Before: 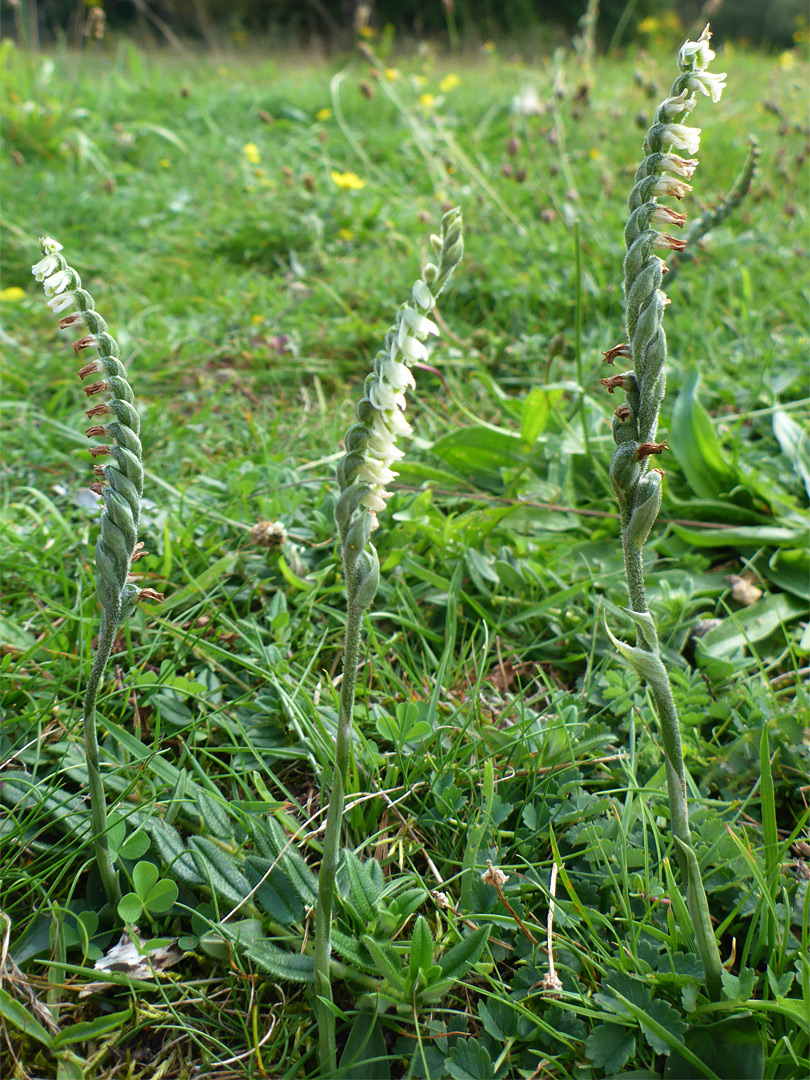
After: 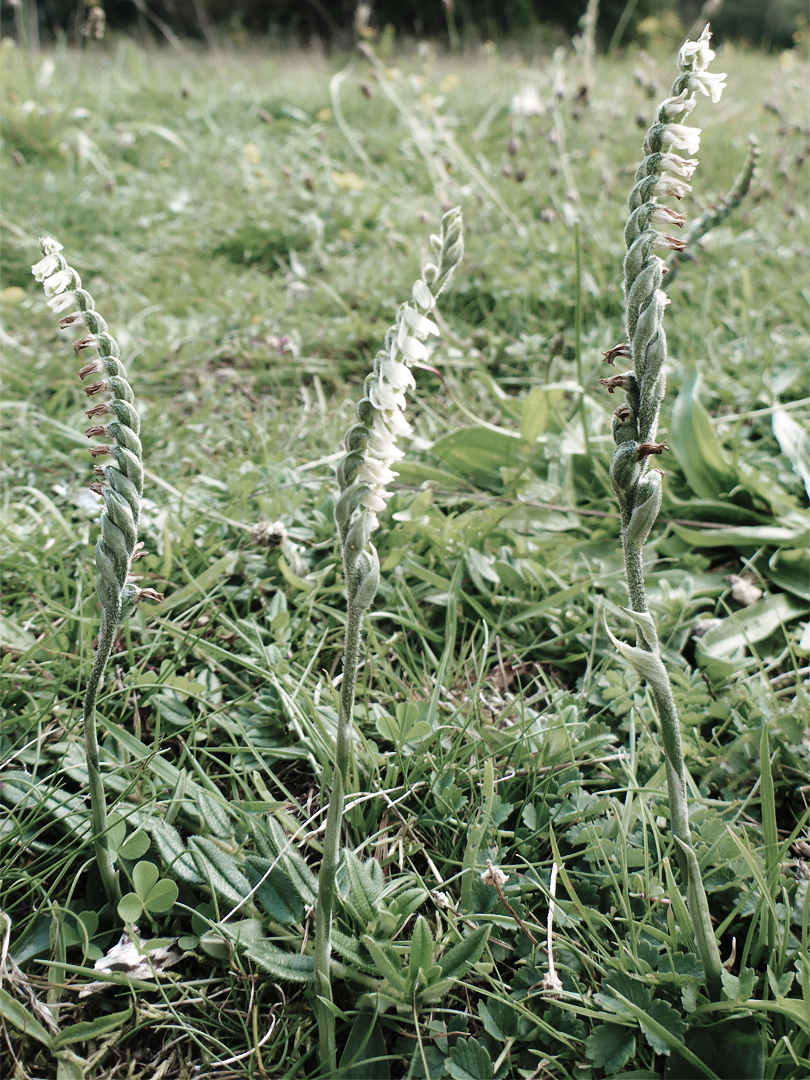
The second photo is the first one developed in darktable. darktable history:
color zones: curves: ch0 [(0, 0.613) (0.01, 0.613) (0.245, 0.448) (0.498, 0.529) (0.642, 0.665) (0.879, 0.777) (0.99, 0.613)]; ch1 [(0, 0.272) (0.219, 0.127) (0.724, 0.346)]
base curve: curves: ch0 [(0, 0) (0.036, 0.025) (0.121, 0.166) (0.206, 0.329) (0.605, 0.79) (1, 1)], preserve colors none
shadows and highlights: radius 334.33, shadows 65.27, highlights 5.08, compress 88.03%, soften with gaussian
color correction: highlights a* 3.32, highlights b* 1.62, saturation 1.17
